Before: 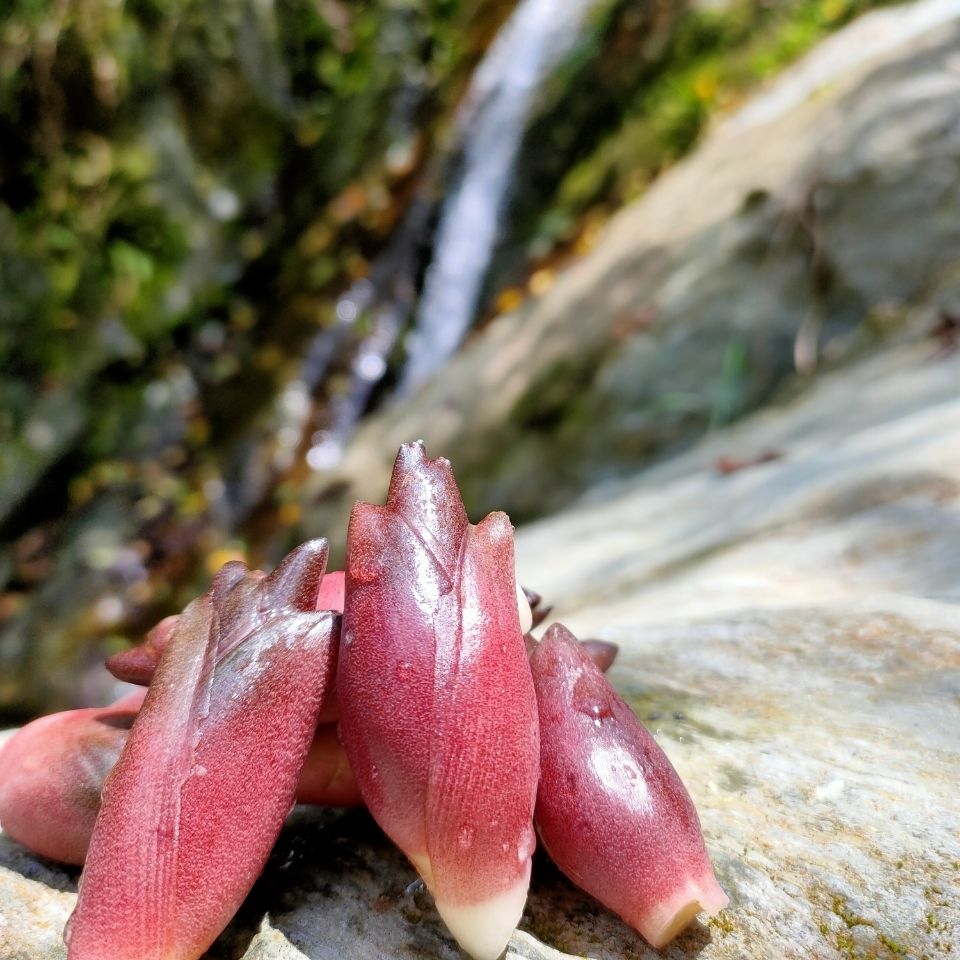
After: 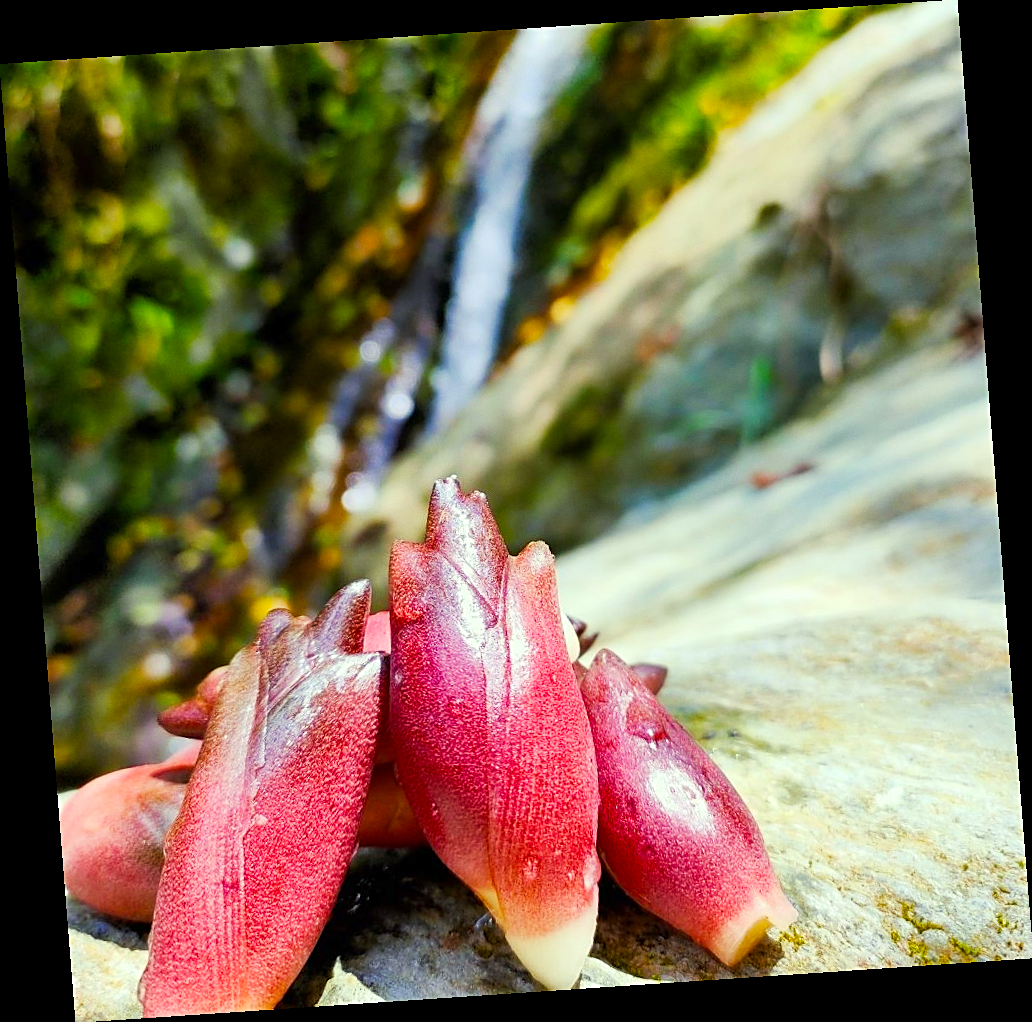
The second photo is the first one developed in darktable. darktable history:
tone curve: curves: ch0 [(0, 0) (0.003, 0.006) (0.011, 0.015) (0.025, 0.032) (0.044, 0.054) (0.069, 0.079) (0.1, 0.111) (0.136, 0.146) (0.177, 0.186) (0.224, 0.229) (0.277, 0.286) (0.335, 0.348) (0.399, 0.426) (0.468, 0.514) (0.543, 0.609) (0.623, 0.706) (0.709, 0.789) (0.801, 0.862) (0.898, 0.926) (1, 1)], preserve colors none
grain: coarseness 0.09 ISO, strength 10%
color calibration: illuminant as shot in camera, x 0.358, y 0.373, temperature 4628.91 K
rotate and perspective: rotation -4.2°, shear 0.006, automatic cropping off
color correction: highlights a* -5.94, highlights b* 11.19
sharpen: on, module defaults
velvia: strength 32%, mid-tones bias 0.2
